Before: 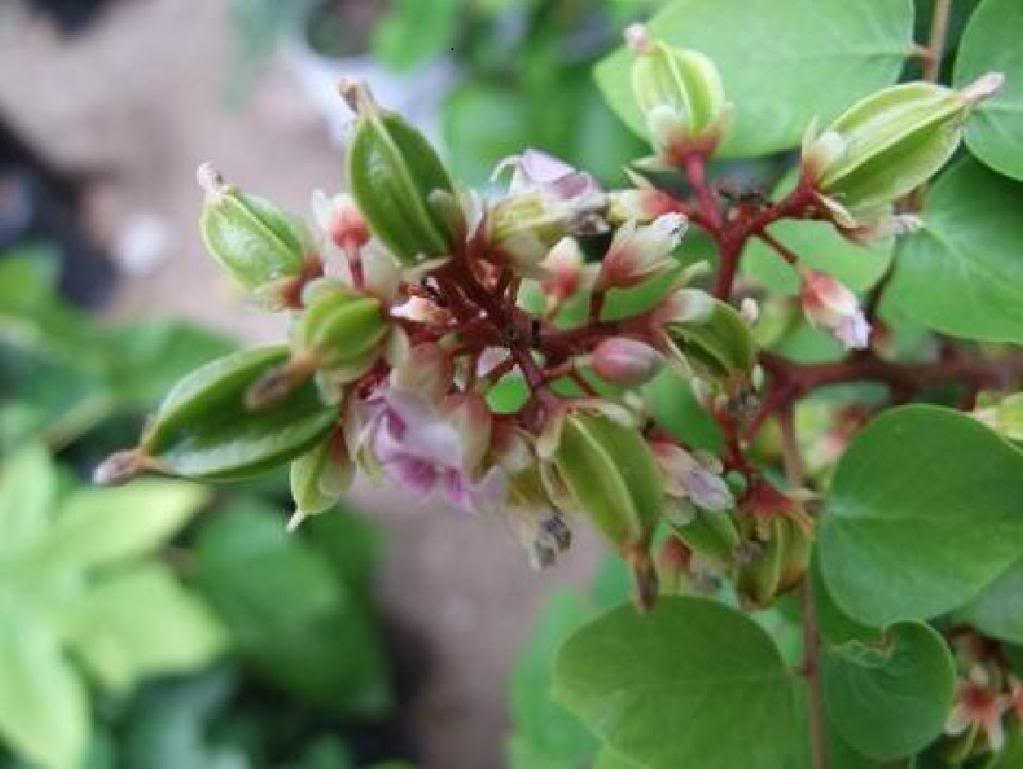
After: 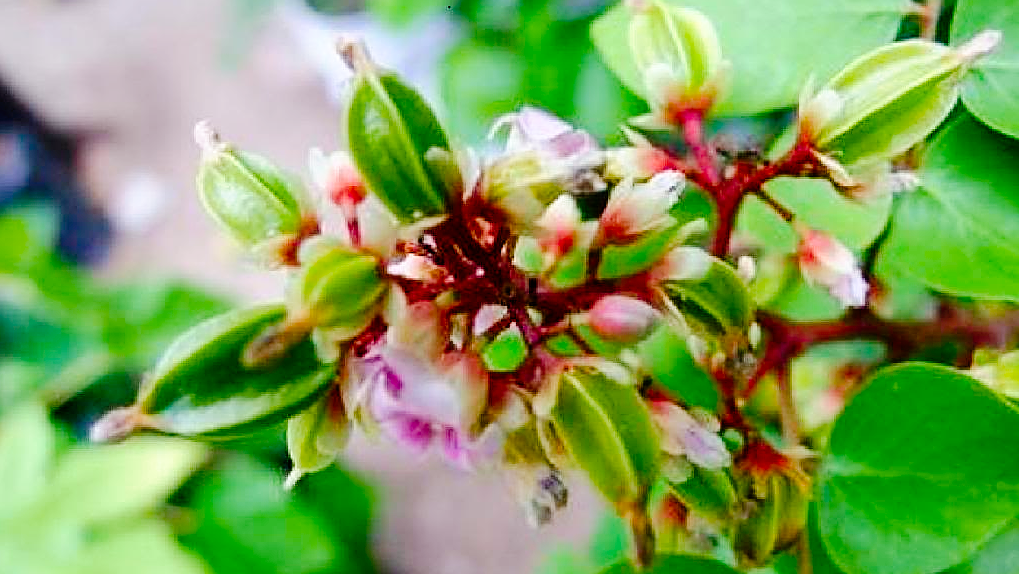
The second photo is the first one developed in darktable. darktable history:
sharpen: on, module defaults
crop: left 0.338%, top 5.534%, bottom 19.811%
color balance rgb: shadows lift › chroma 0.905%, shadows lift › hue 110.37°, power › hue 210.02°, perceptual saturation grading › global saturation 20%, perceptual saturation grading › highlights 2.498%, perceptual saturation grading › shadows 49.468%, perceptual brilliance grading › mid-tones 9.329%, perceptual brilliance grading › shadows 14.282%
tone curve: curves: ch0 [(0, 0) (0.003, 0) (0.011, 0.002) (0.025, 0.004) (0.044, 0.007) (0.069, 0.015) (0.1, 0.025) (0.136, 0.04) (0.177, 0.09) (0.224, 0.152) (0.277, 0.239) (0.335, 0.335) (0.399, 0.43) (0.468, 0.524) (0.543, 0.621) (0.623, 0.712) (0.709, 0.792) (0.801, 0.871) (0.898, 0.951) (1, 1)], preserve colors none
